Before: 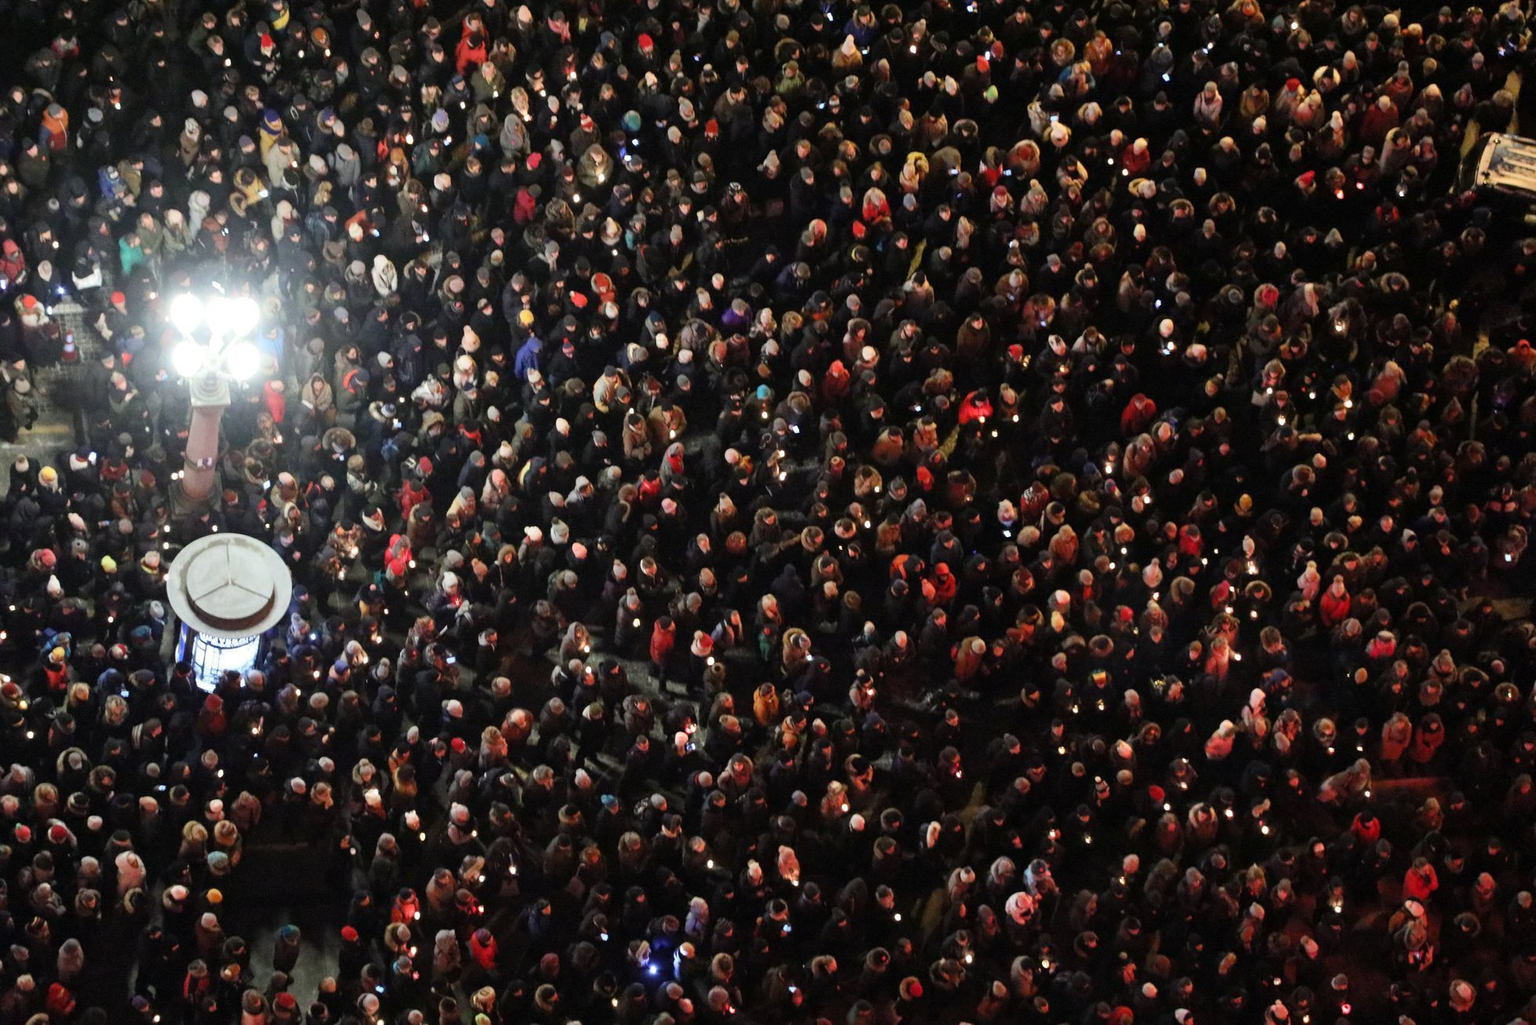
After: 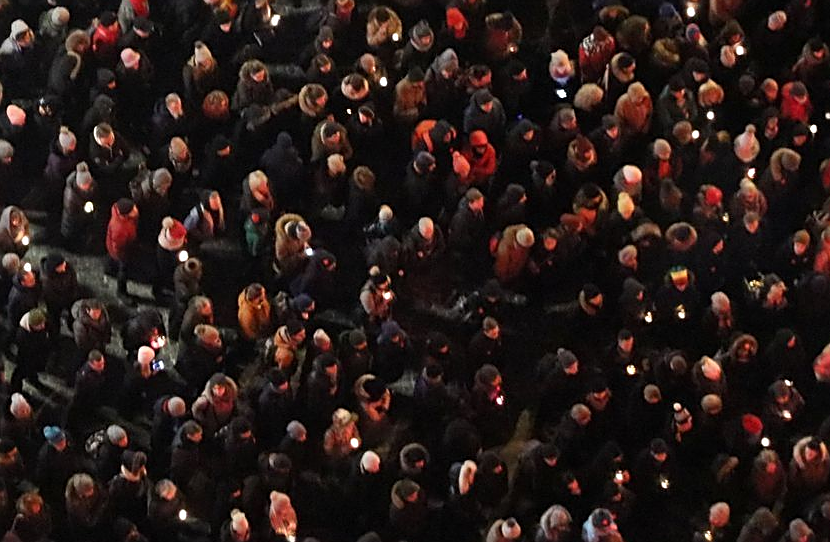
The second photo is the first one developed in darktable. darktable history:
sharpen: on, module defaults
crop: left 36.916%, top 44.957%, right 20.676%, bottom 13.507%
